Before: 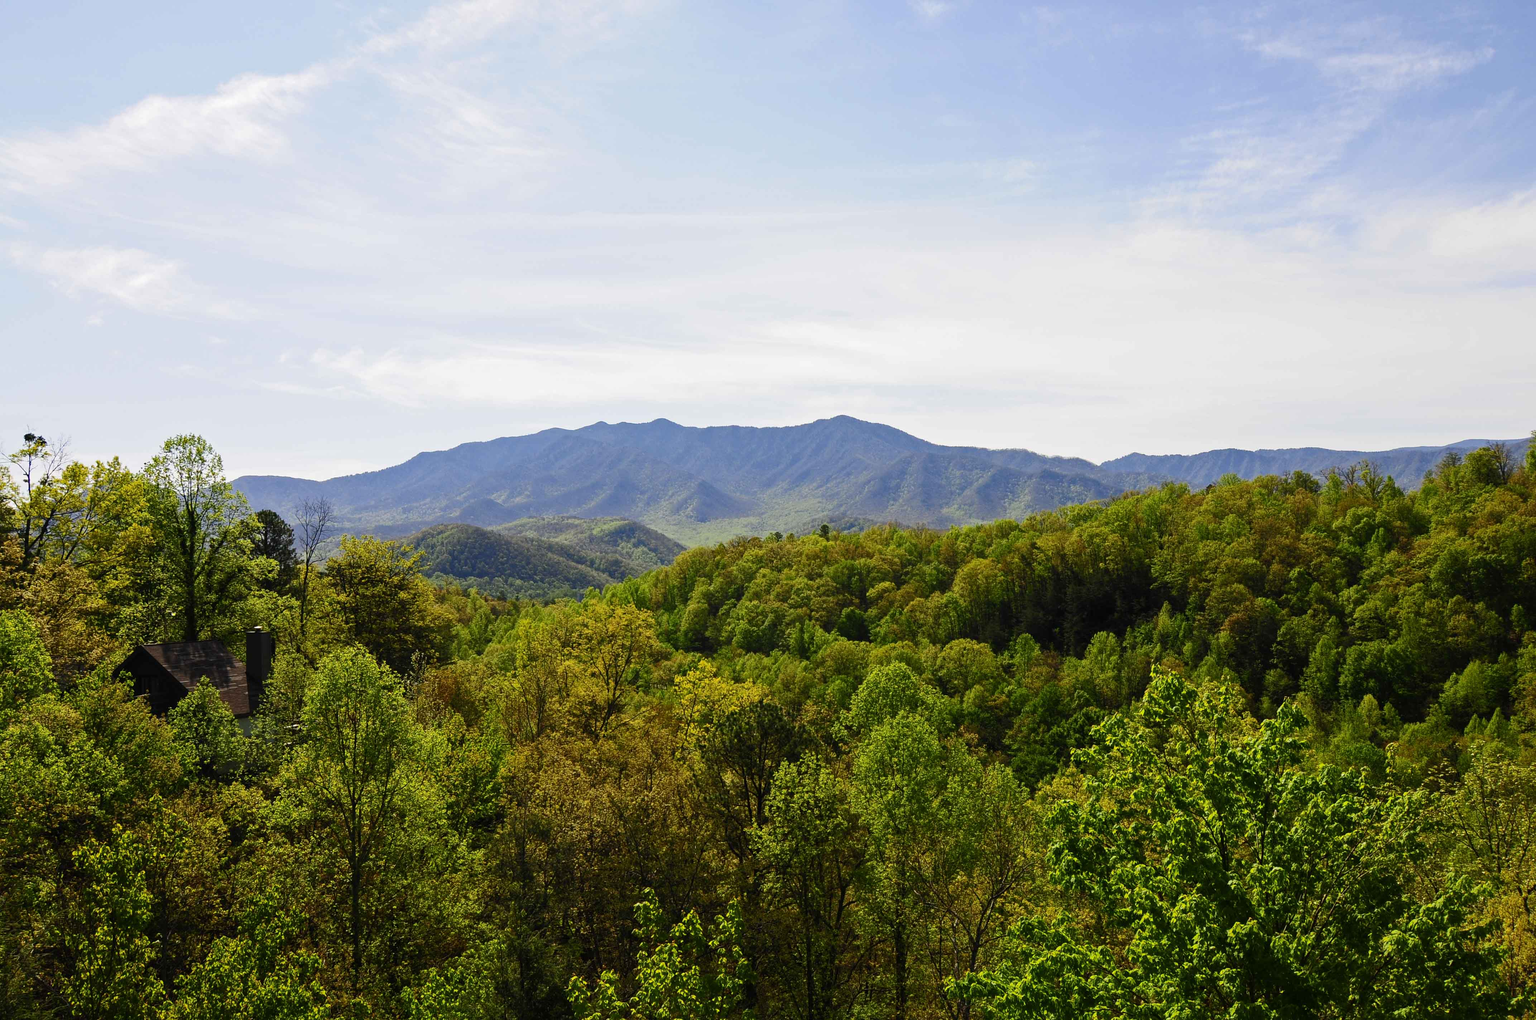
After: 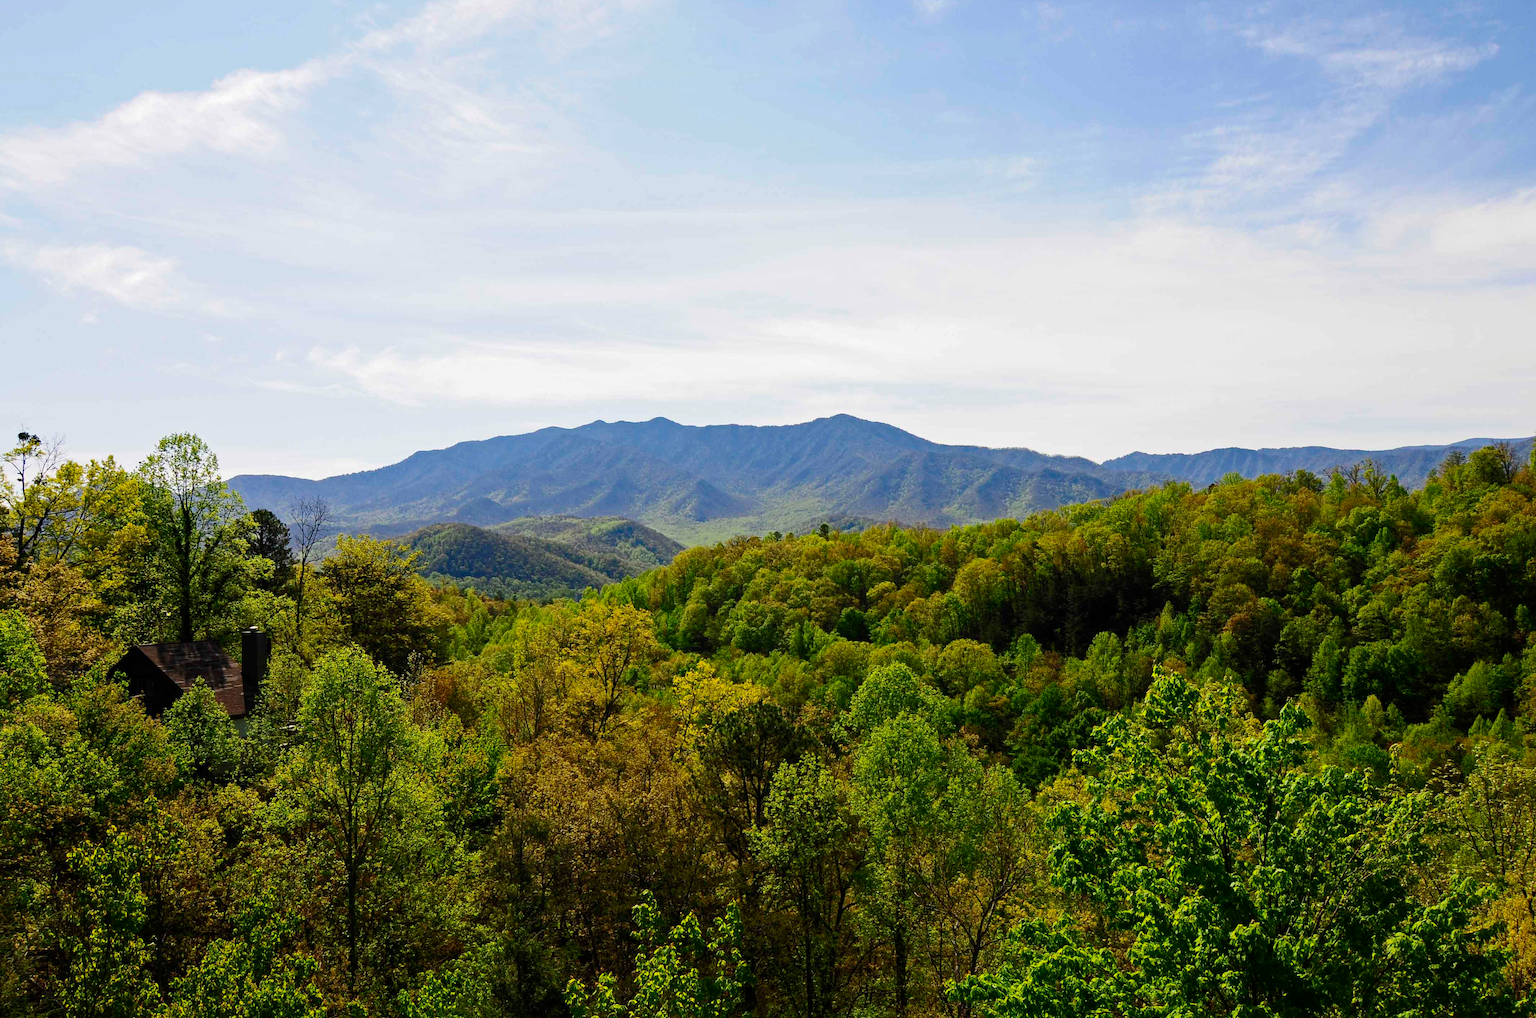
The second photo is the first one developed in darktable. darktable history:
haze removal: compatibility mode true, adaptive false
crop: left 0.434%, top 0.485%, right 0.244%, bottom 0.386%
